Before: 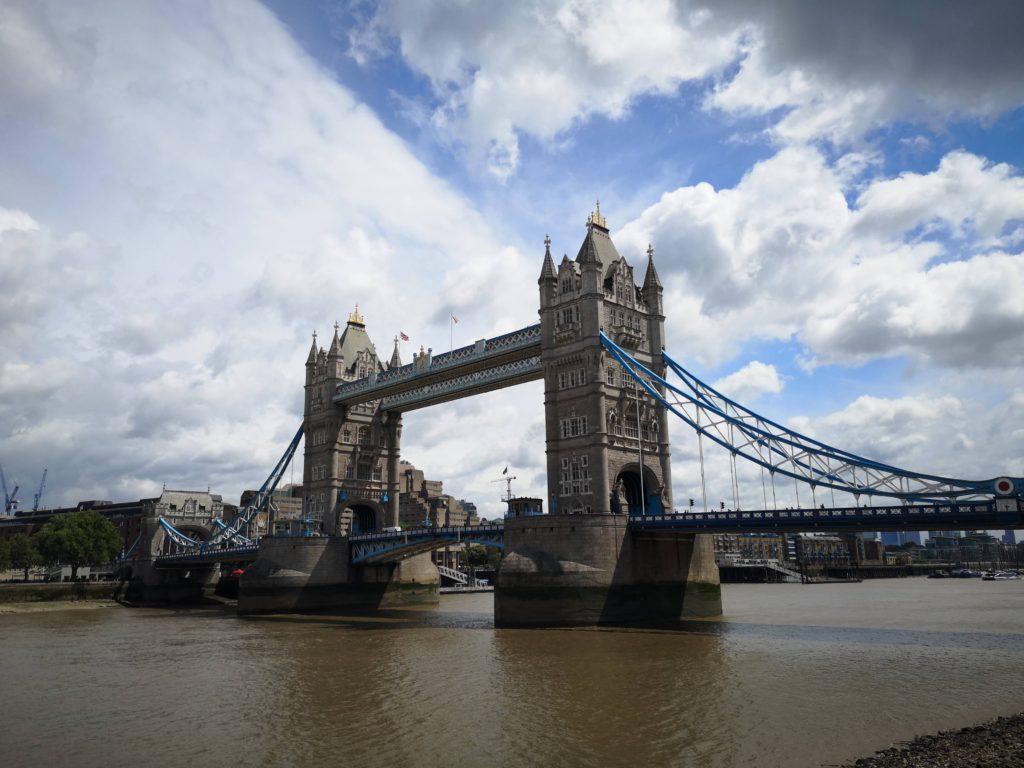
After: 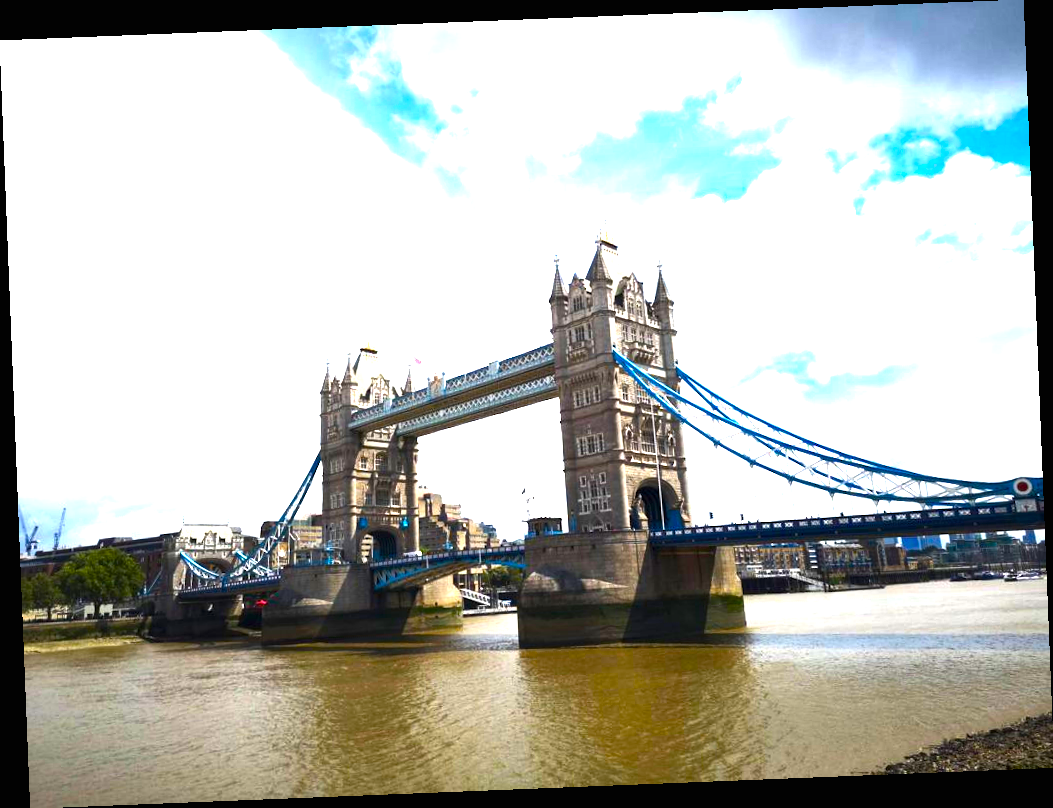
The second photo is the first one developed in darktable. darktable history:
color balance rgb: linear chroma grading › global chroma 9%, perceptual saturation grading › global saturation 36%, perceptual saturation grading › shadows 35%, perceptual brilliance grading › global brilliance 21.21%, perceptual brilliance grading › shadows -35%, global vibrance 21.21%
exposure: black level correction 0, exposure 1.5 EV, compensate exposure bias true, compensate highlight preservation false
rotate and perspective: rotation -2.29°, automatic cropping off
